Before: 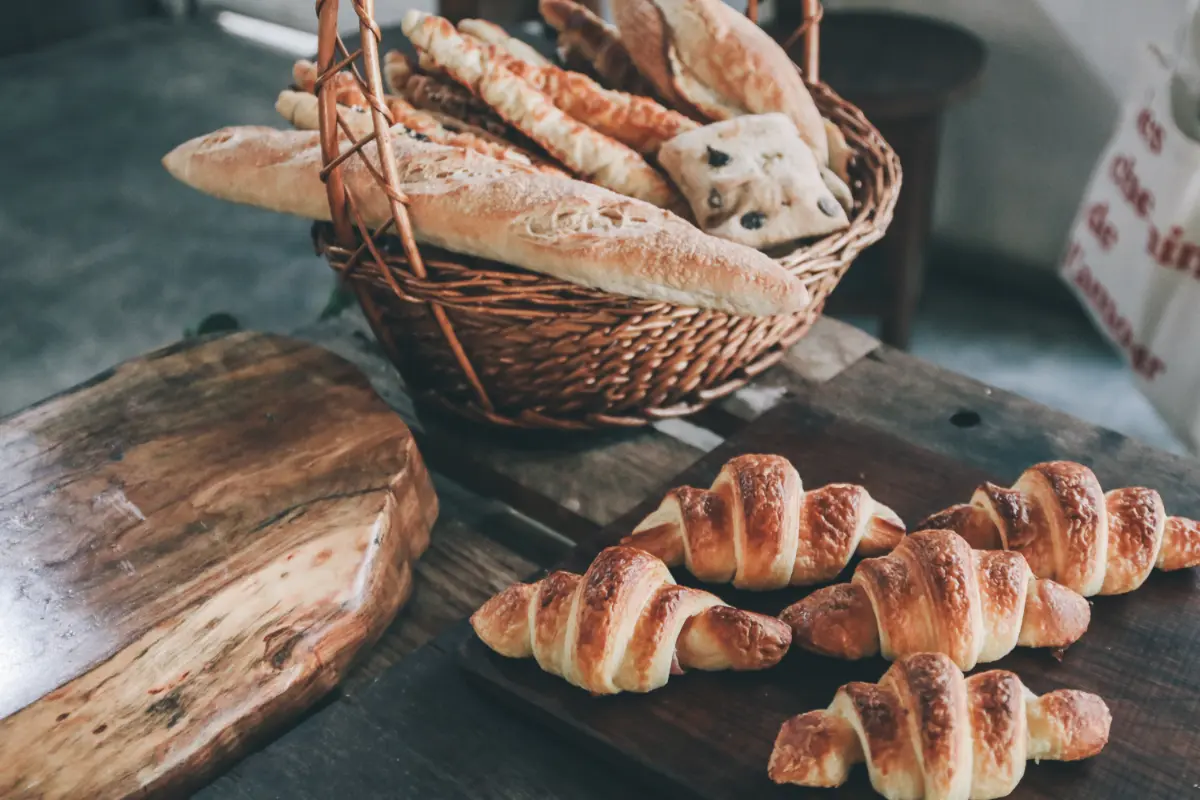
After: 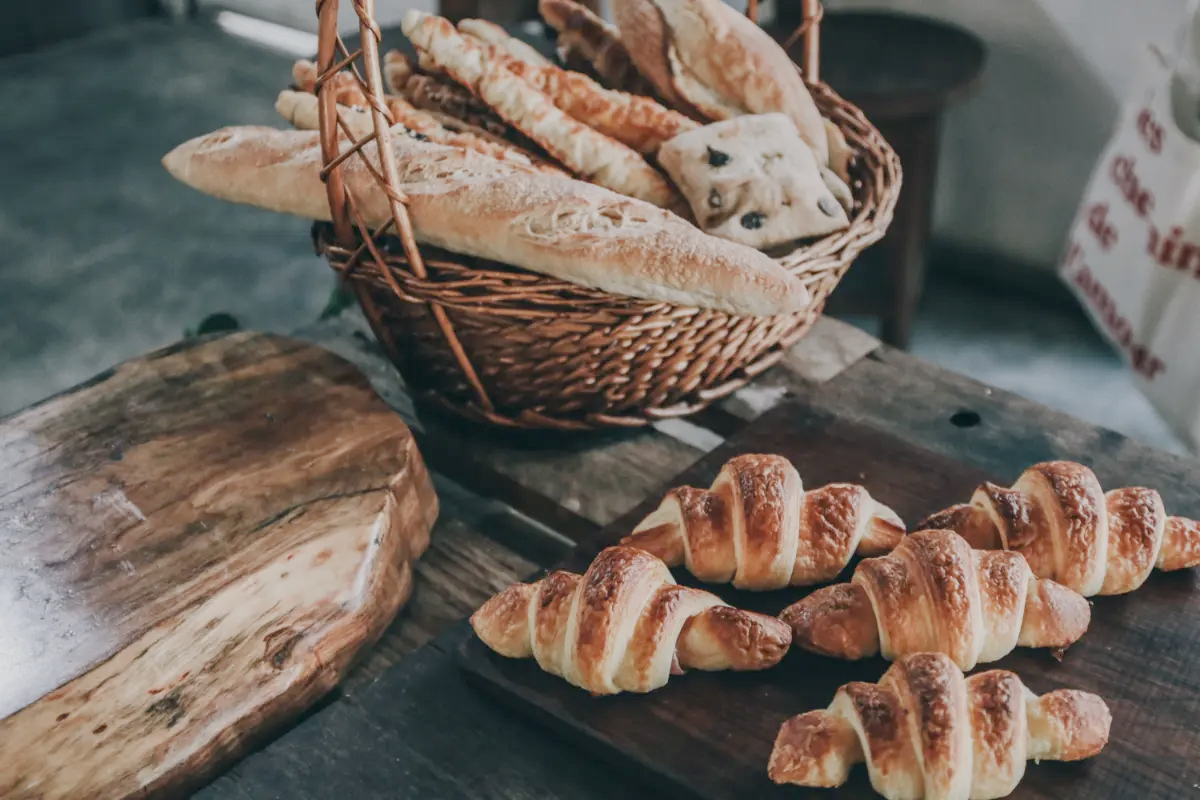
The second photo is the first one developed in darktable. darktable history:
exposure: black level correction 0.001, compensate exposure bias true, compensate highlight preservation false
filmic rgb: middle gray luminance 18.42%, black relative exposure -10.49 EV, white relative exposure 3.42 EV, threshold 5.94 EV, target black luminance 0%, hardness 6.06, latitude 98.48%, contrast 0.839, shadows ↔ highlights balance 0.627%, preserve chrominance no, color science v4 (2020), enable highlight reconstruction true
local contrast: on, module defaults
